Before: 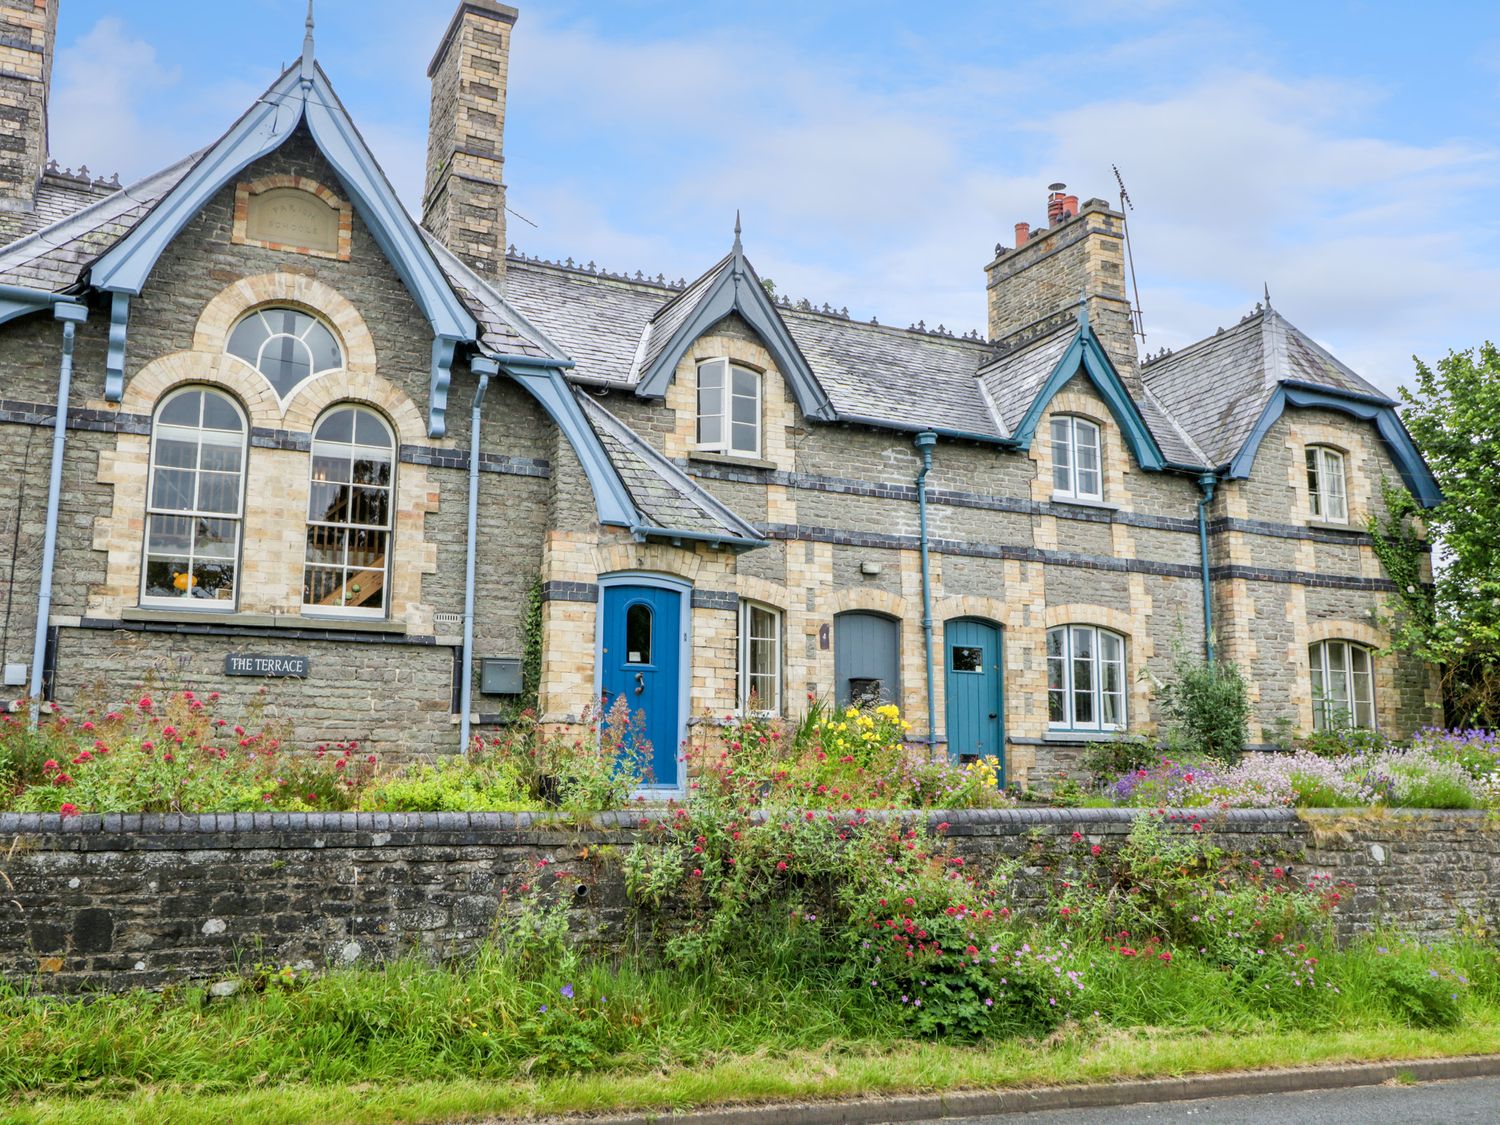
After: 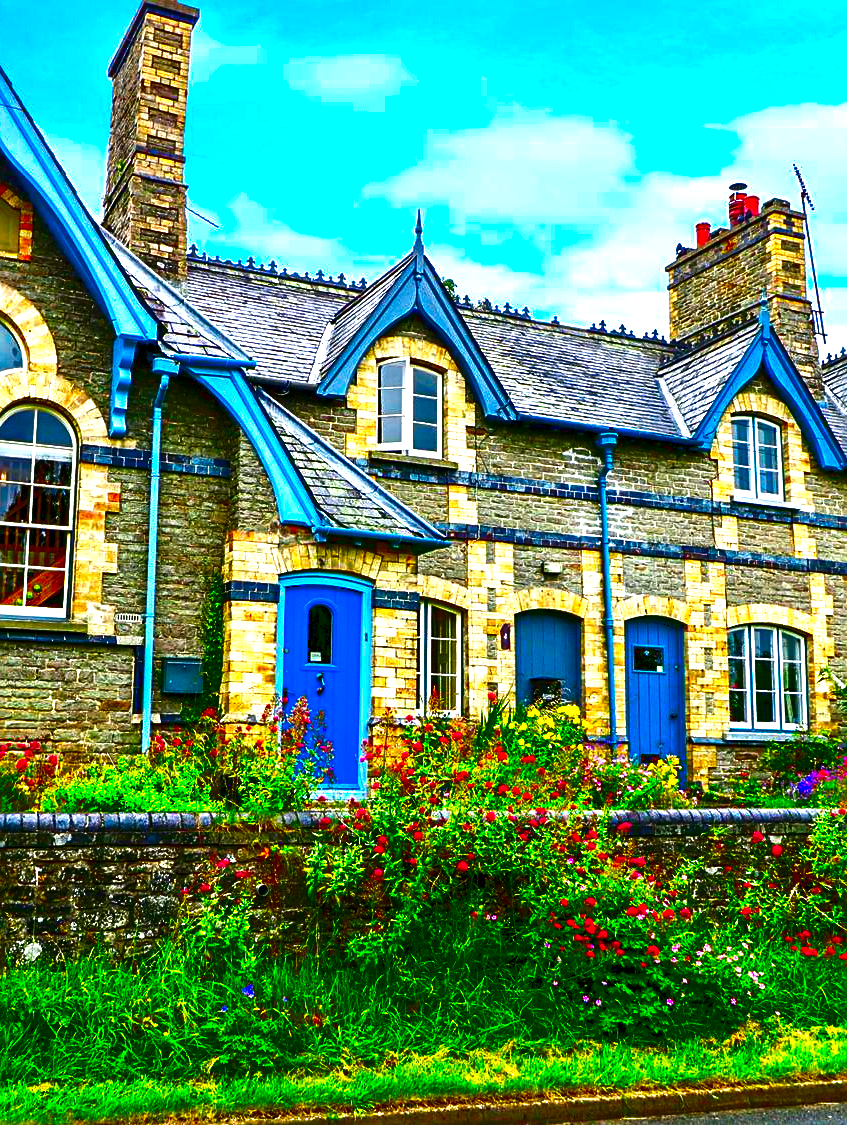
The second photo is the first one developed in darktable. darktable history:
crop: left 21.304%, right 22.225%
contrast brightness saturation: brightness -0.995, saturation 0.995
sharpen: on, module defaults
color correction: highlights b* 0.013, saturation 1.86
tone equalizer: -7 EV 0.144 EV, -6 EV 0.605 EV, -5 EV 1.16 EV, -4 EV 1.33 EV, -3 EV 1.14 EV, -2 EV 0.6 EV, -1 EV 0.166 EV
levels: levels [0, 0.476, 0.951]
exposure: black level correction 0, exposure 0.699 EV, compensate highlight preservation false
